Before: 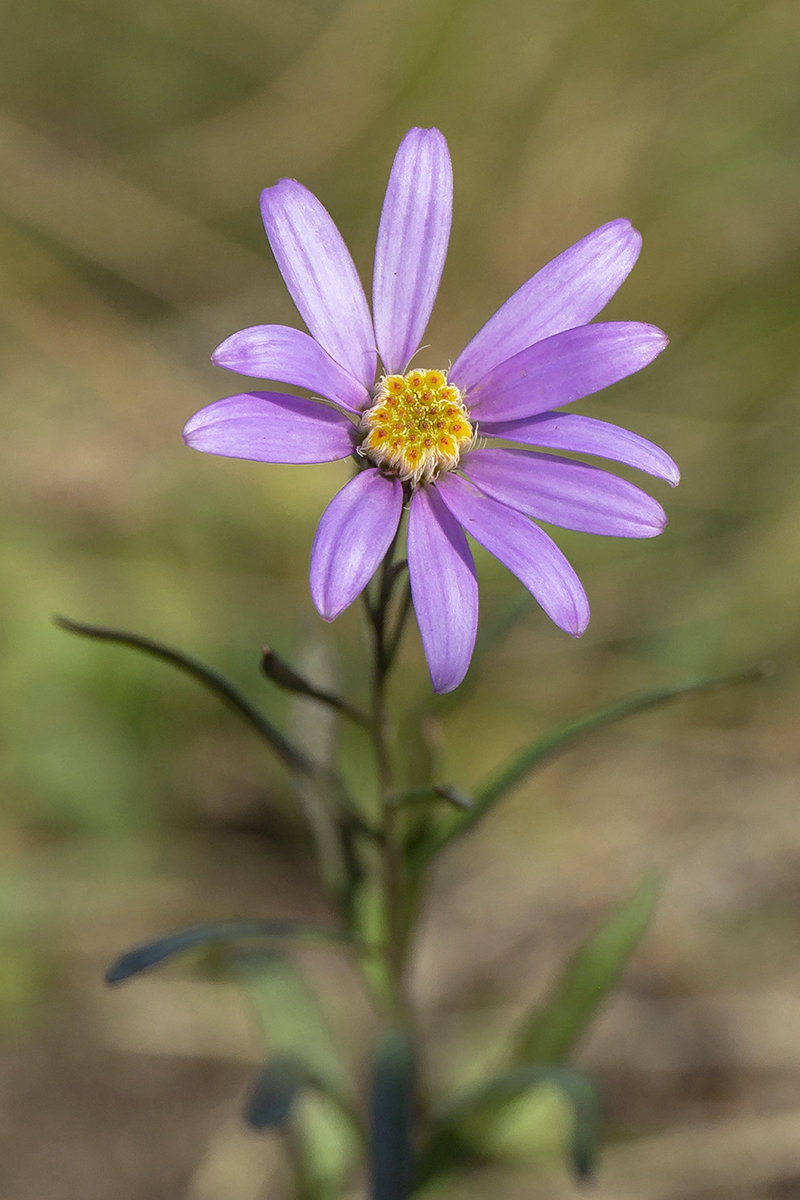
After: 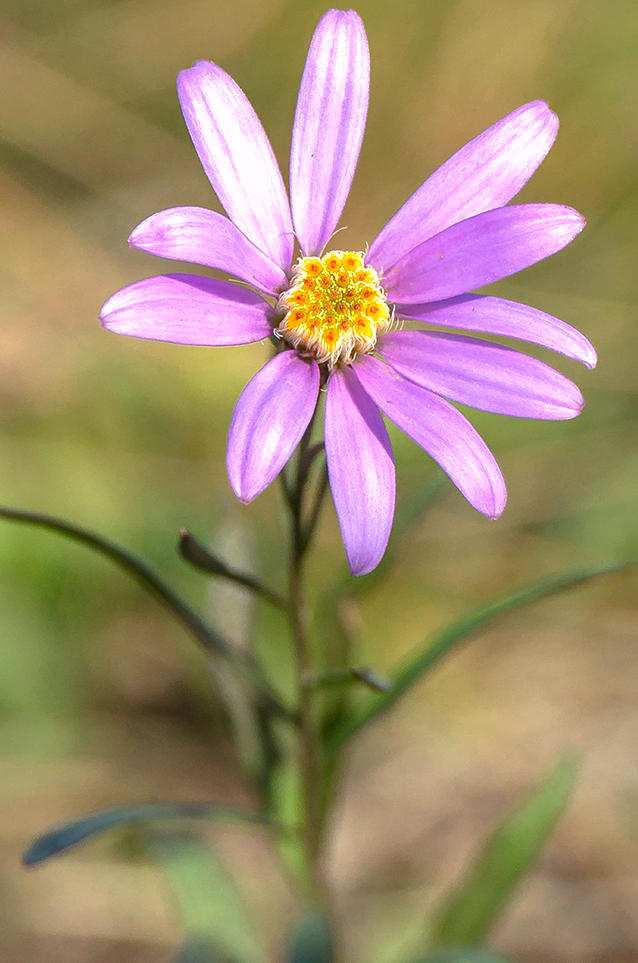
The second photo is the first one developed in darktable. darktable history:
shadows and highlights: on, module defaults
exposure: black level correction 0, exposure 0.694 EV, compensate highlight preservation false
crop and rotate: left 10.379%, top 9.863%, right 9.861%, bottom 9.865%
